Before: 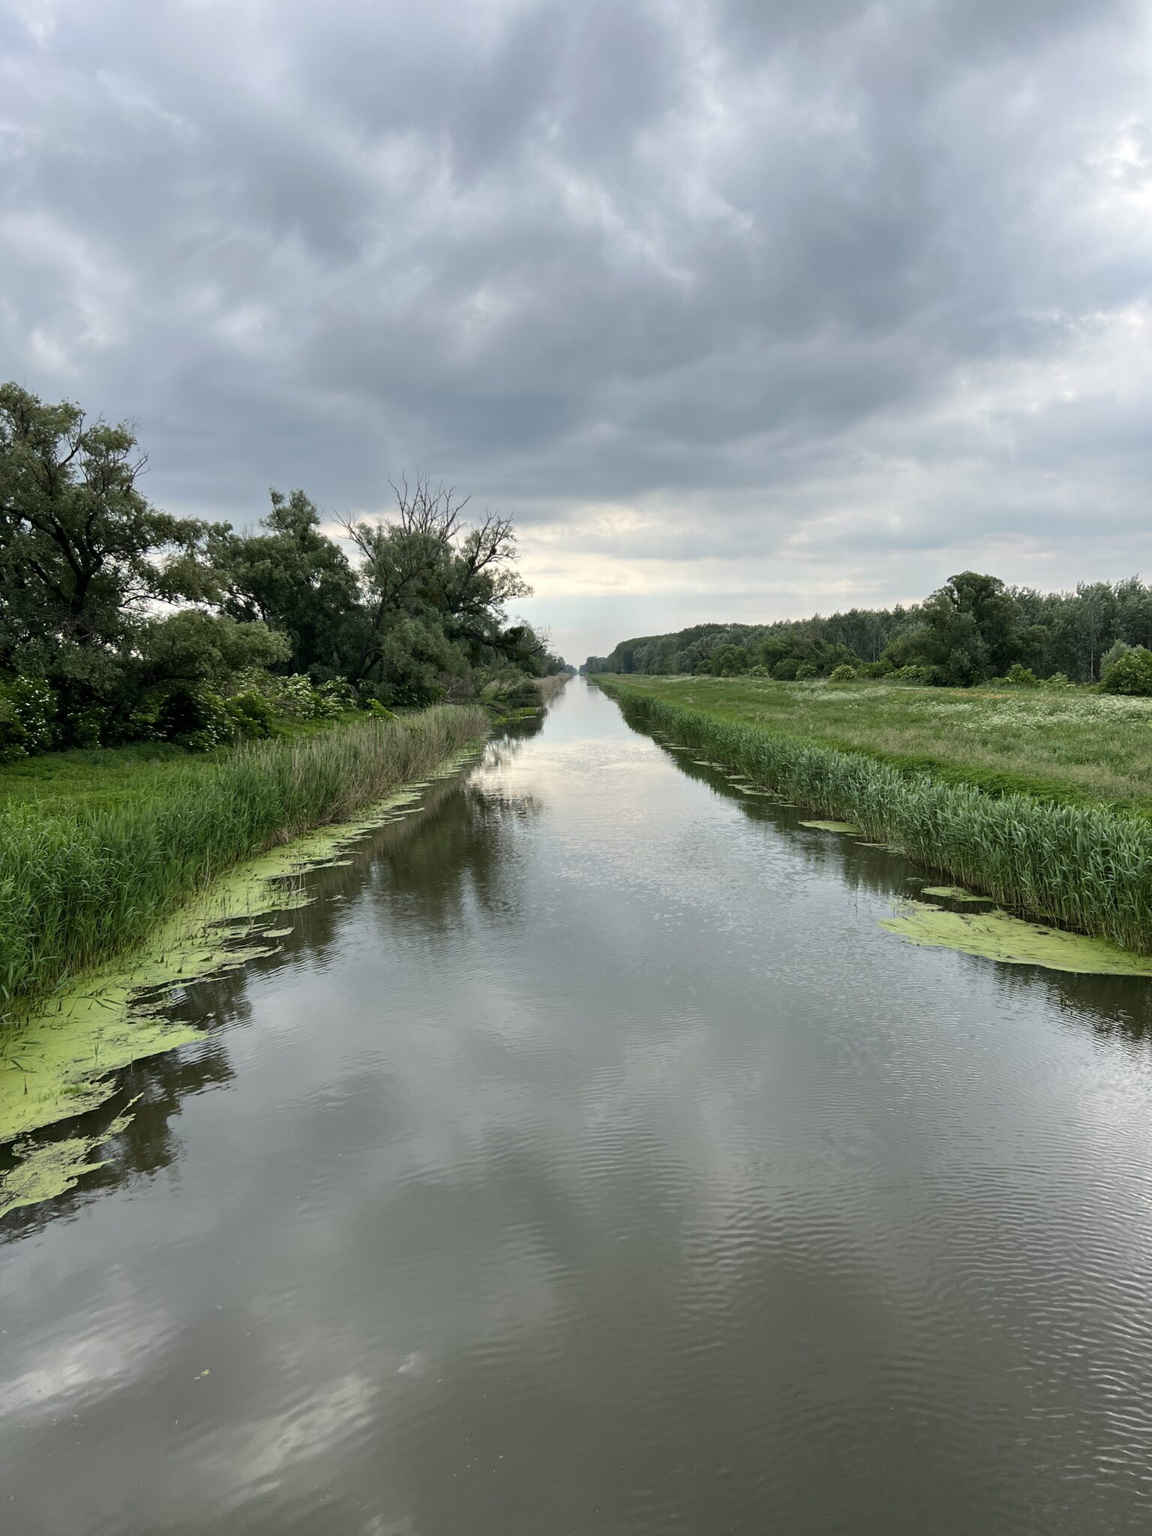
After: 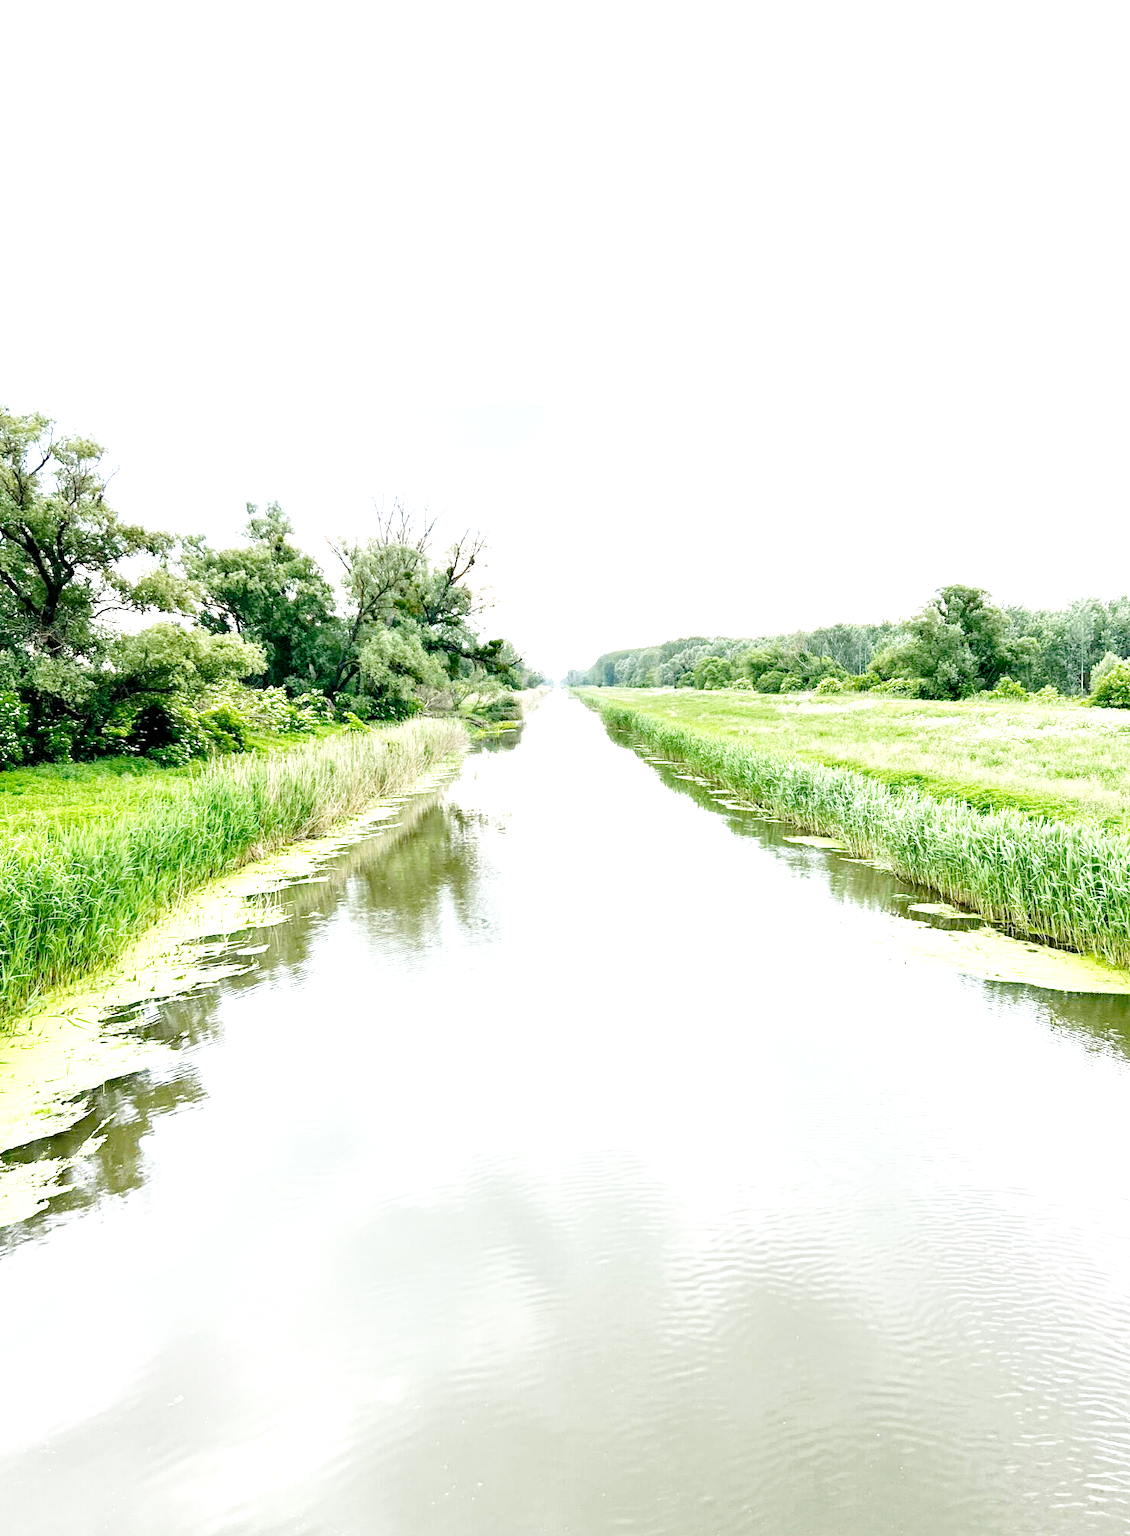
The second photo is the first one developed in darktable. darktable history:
exposure: black level correction 0.001, exposure 1.726 EV, compensate exposure bias true, compensate highlight preservation false
base curve: curves: ch0 [(0, 0) (0.028, 0.03) (0.121, 0.232) (0.46, 0.748) (0.859, 0.968) (1, 1)], fusion 1, preserve colors none
crop and rotate: left 2.621%, right 1.011%, bottom 1.835%
local contrast: mode bilateral grid, contrast 21, coarseness 51, detail 119%, midtone range 0.2
